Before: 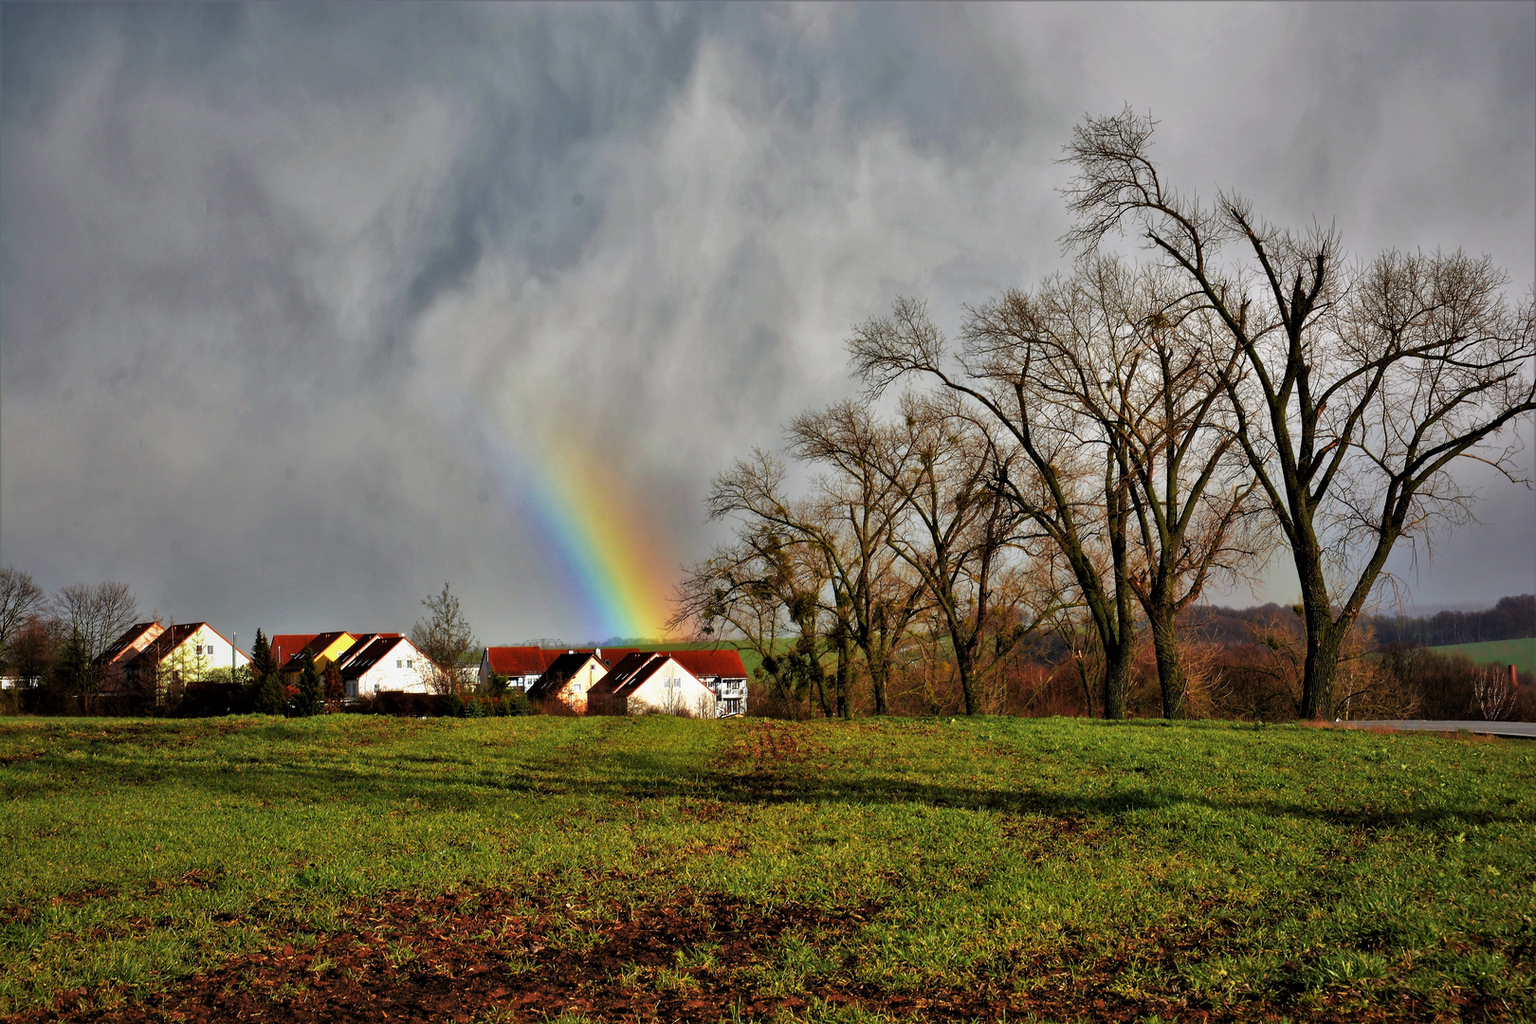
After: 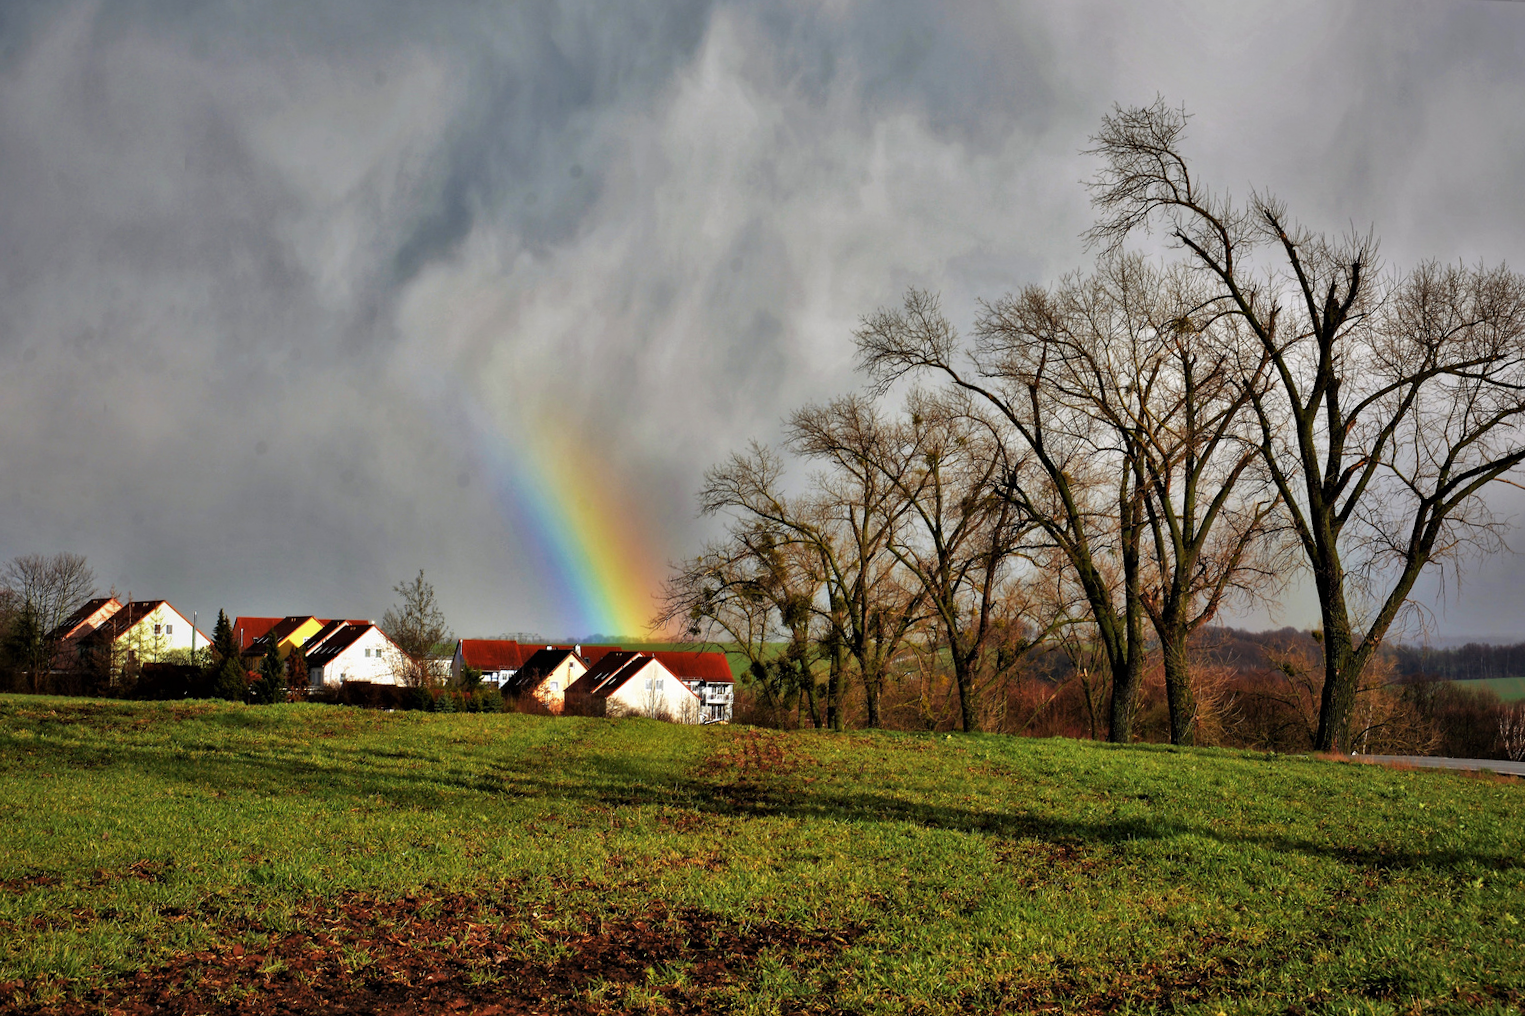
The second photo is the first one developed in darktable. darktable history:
crop and rotate: angle -2.41°
shadows and highlights: shadows 11.74, white point adjustment 1.18, highlights -0.892, soften with gaussian
